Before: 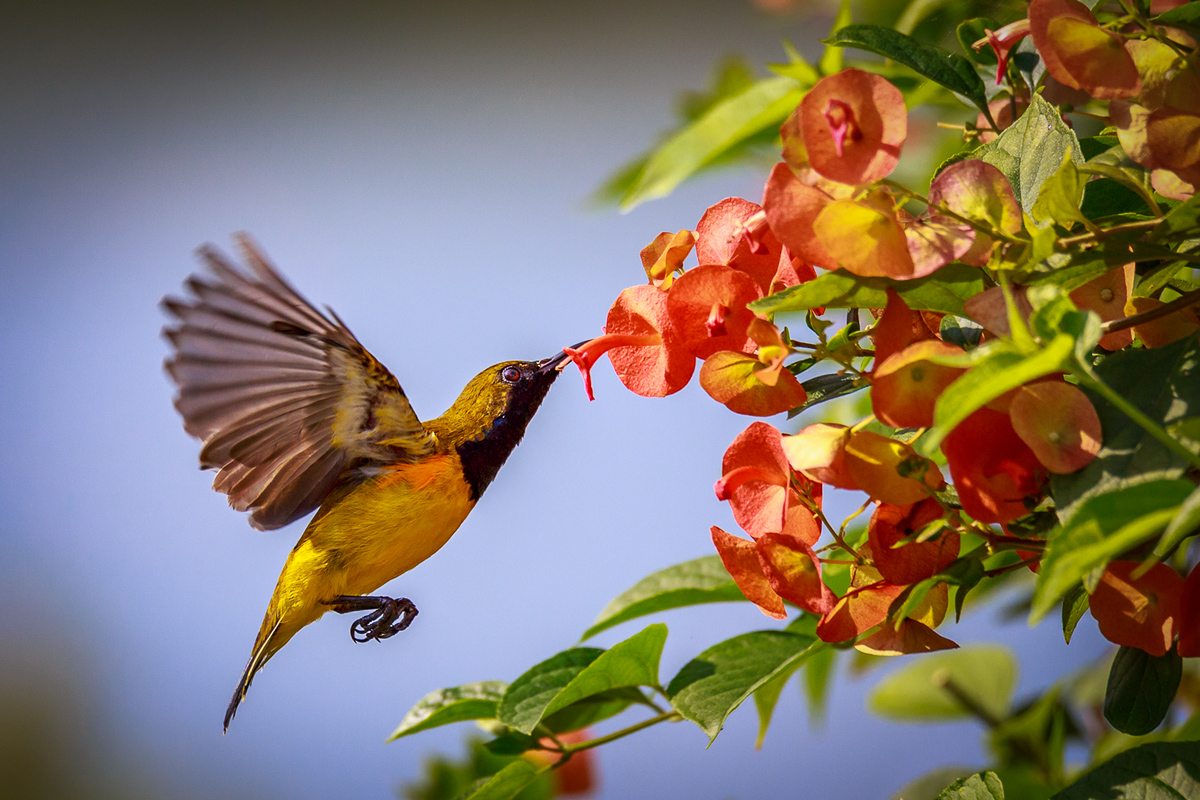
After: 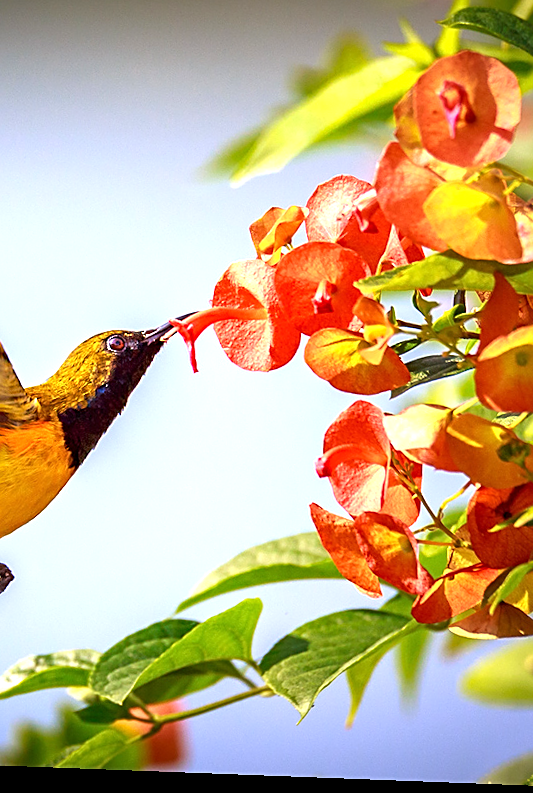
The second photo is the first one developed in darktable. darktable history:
rotate and perspective: rotation 2.17°, automatic cropping off
exposure: exposure 0.95 EV, compensate highlight preservation false
sharpen: on, module defaults
crop: left 33.452%, top 6.025%, right 23.155%
